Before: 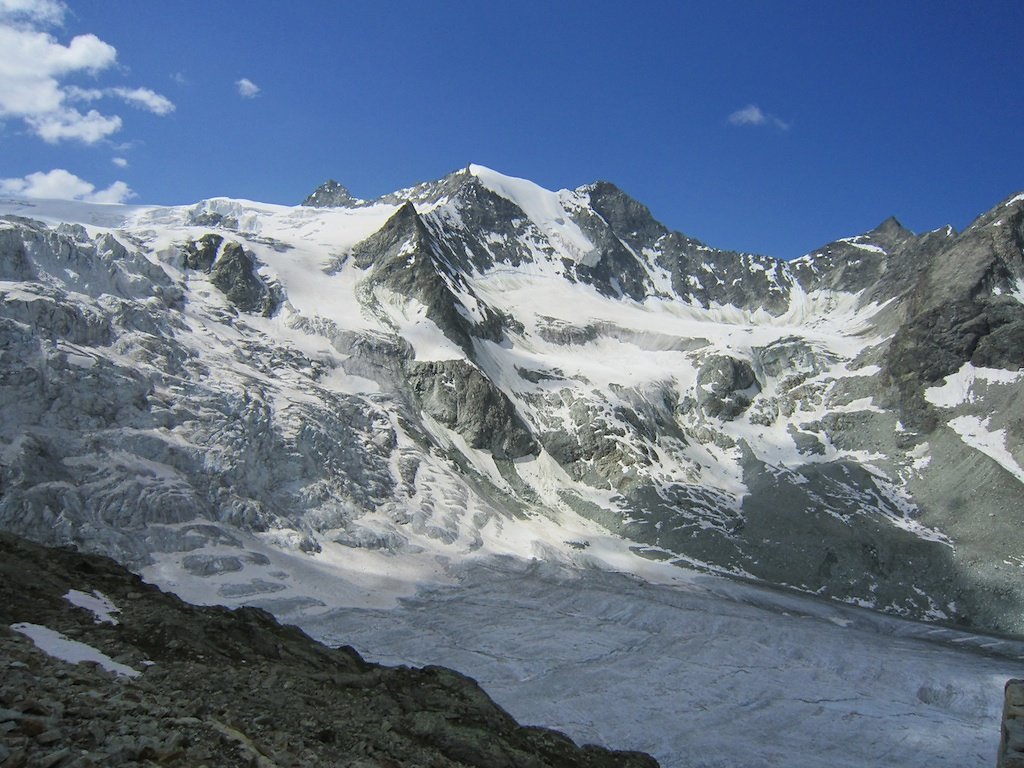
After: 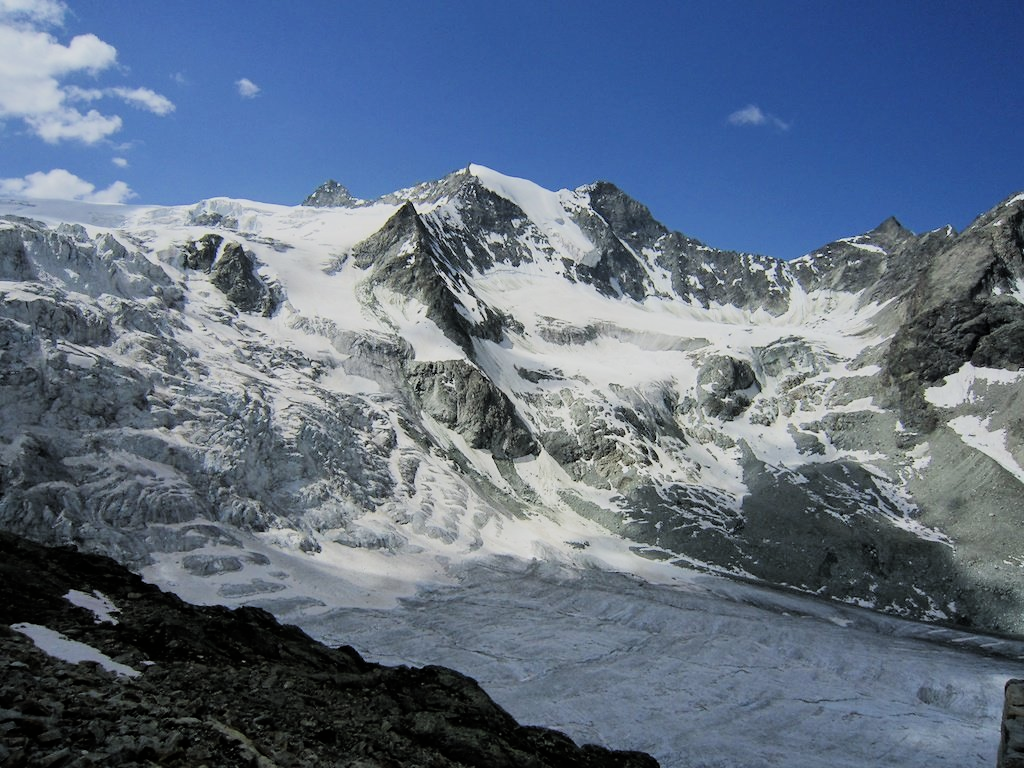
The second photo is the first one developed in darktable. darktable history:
filmic rgb: black relative exposure -5.05 EV, white relative exposure 3.96 EV, threshold 5.96 EV, hardness 2.88, contrast 1.299, enable highlight reconstruction true
